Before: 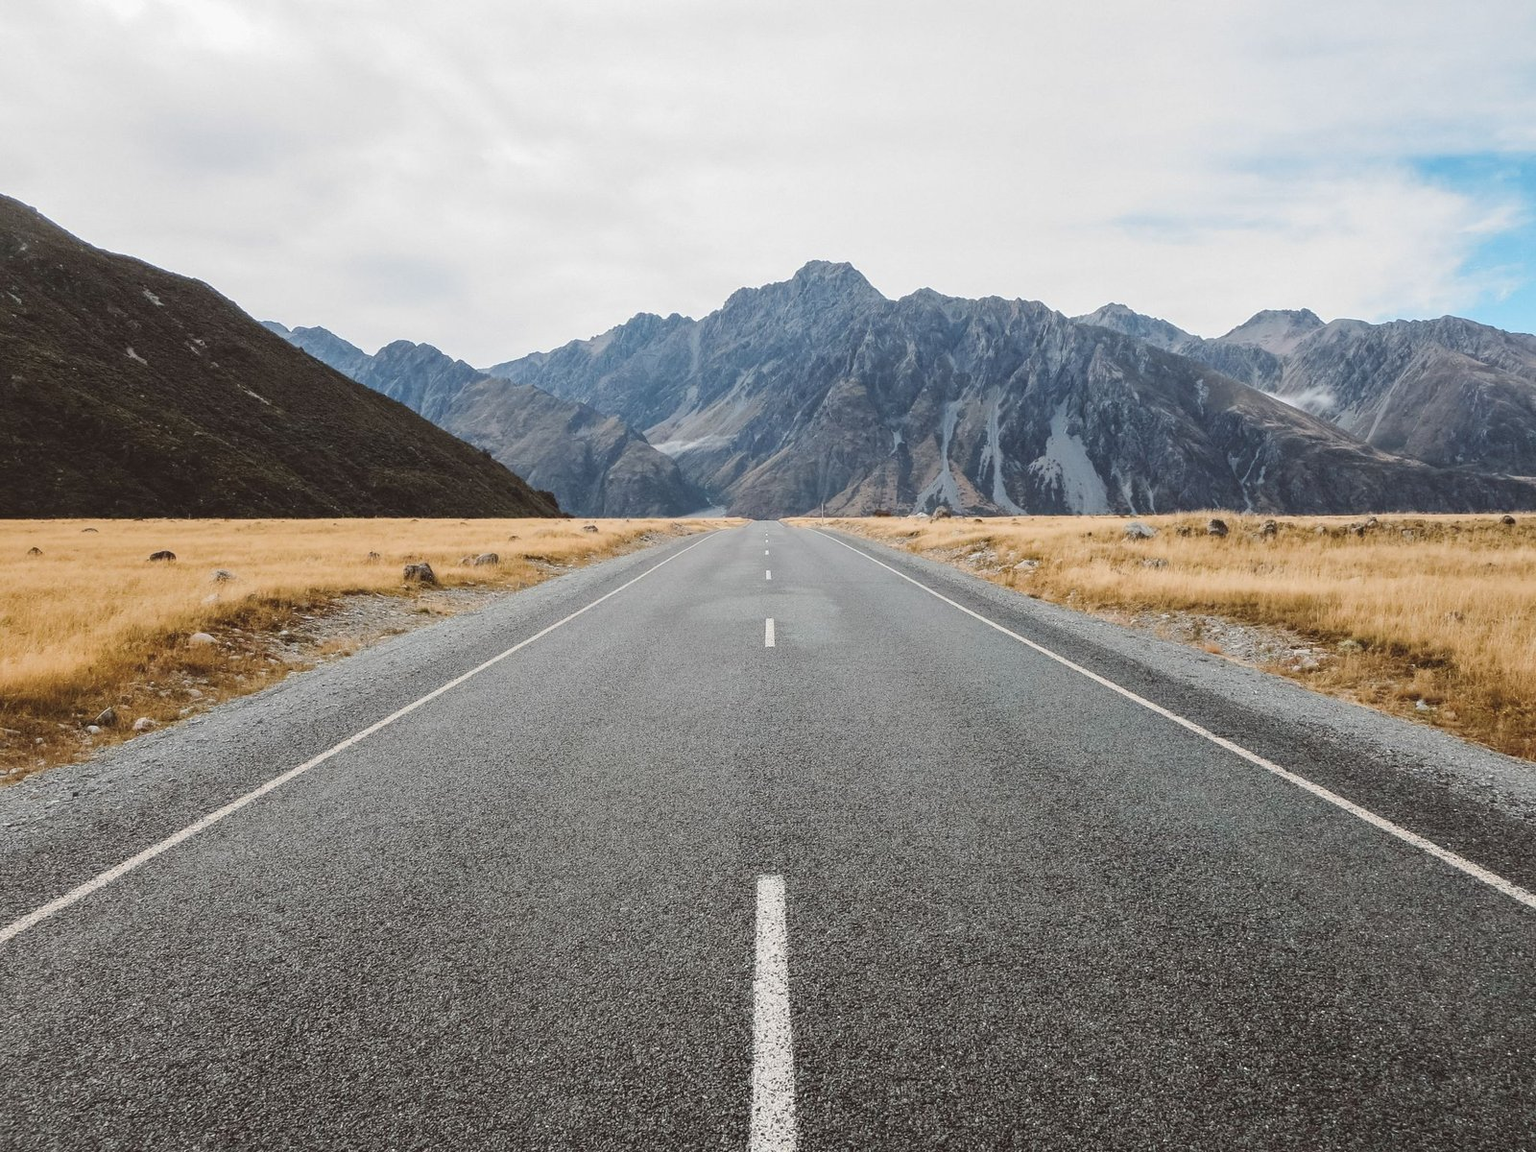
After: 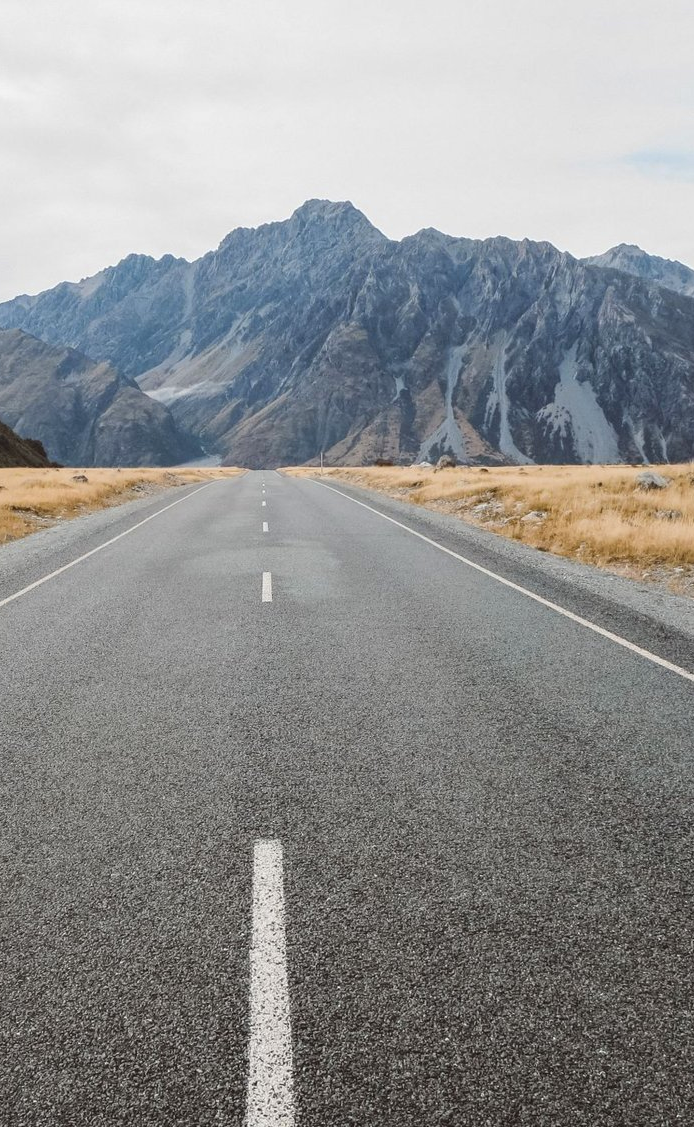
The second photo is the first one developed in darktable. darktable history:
crop: left 33.452%, top 6.025%, right 23.155%
color zones: curves: ch0 [(0.068, 0.464) (0.25, 0.5) (0.48, 0.508) (0.75, 0.536) (0.886, 0.476) (0.967, 0.456)]; ch1 [(0.066, 0.456) (0.25, 0.5) (0.616, 0.508) (0.746, 0.56) (0.934, 0.444)]
